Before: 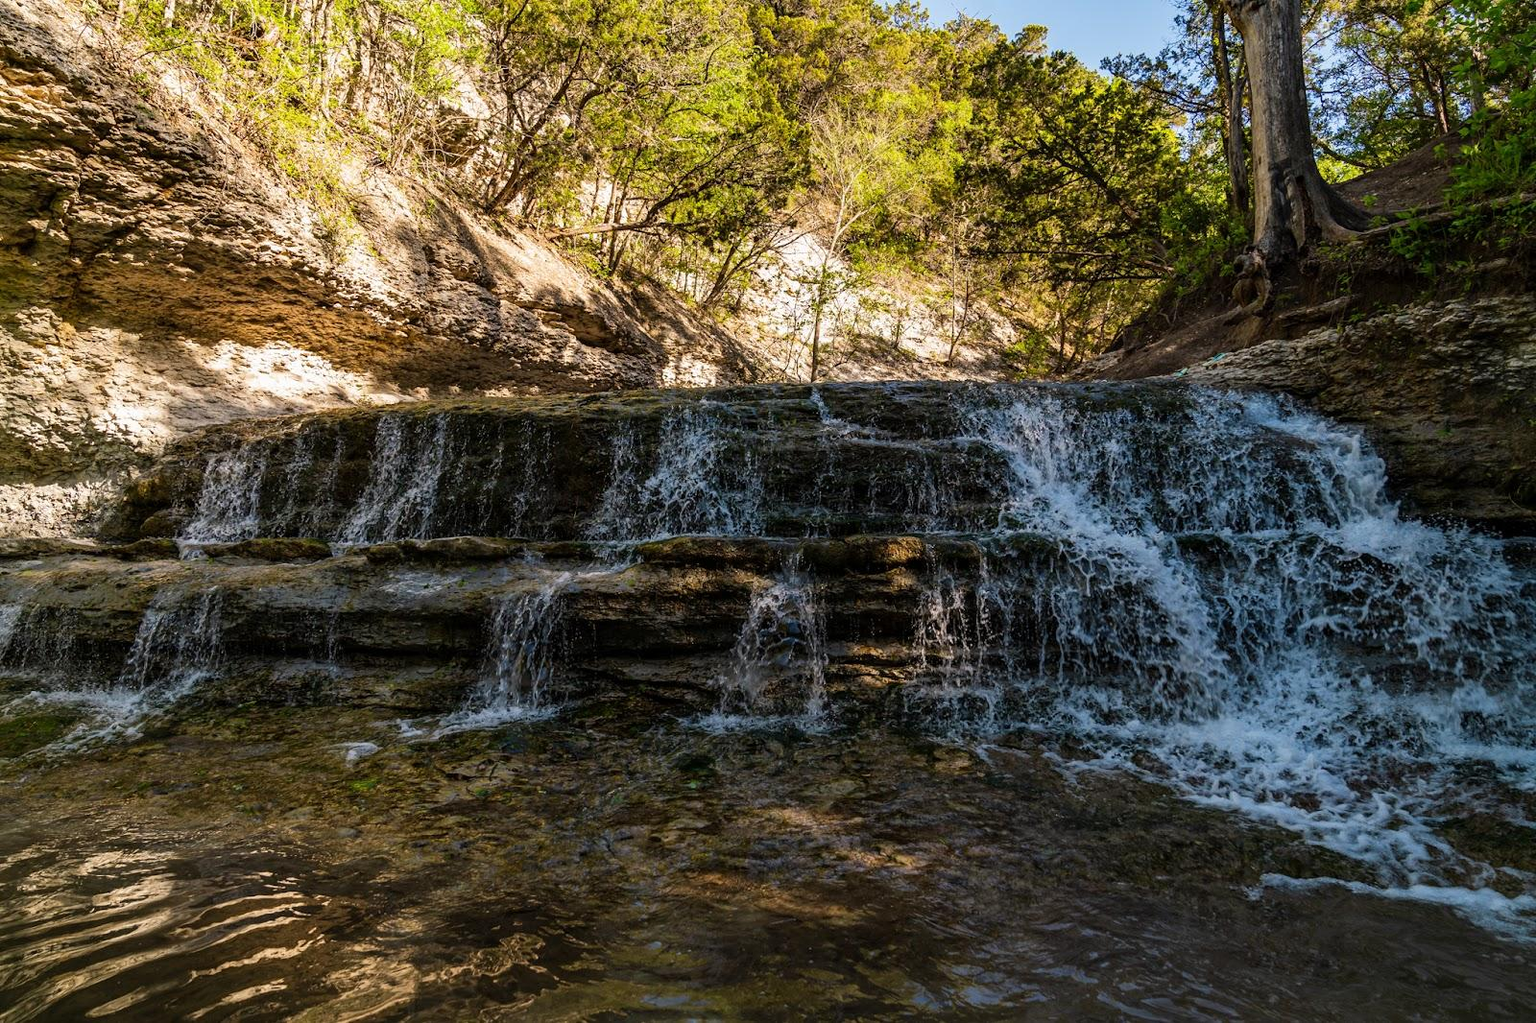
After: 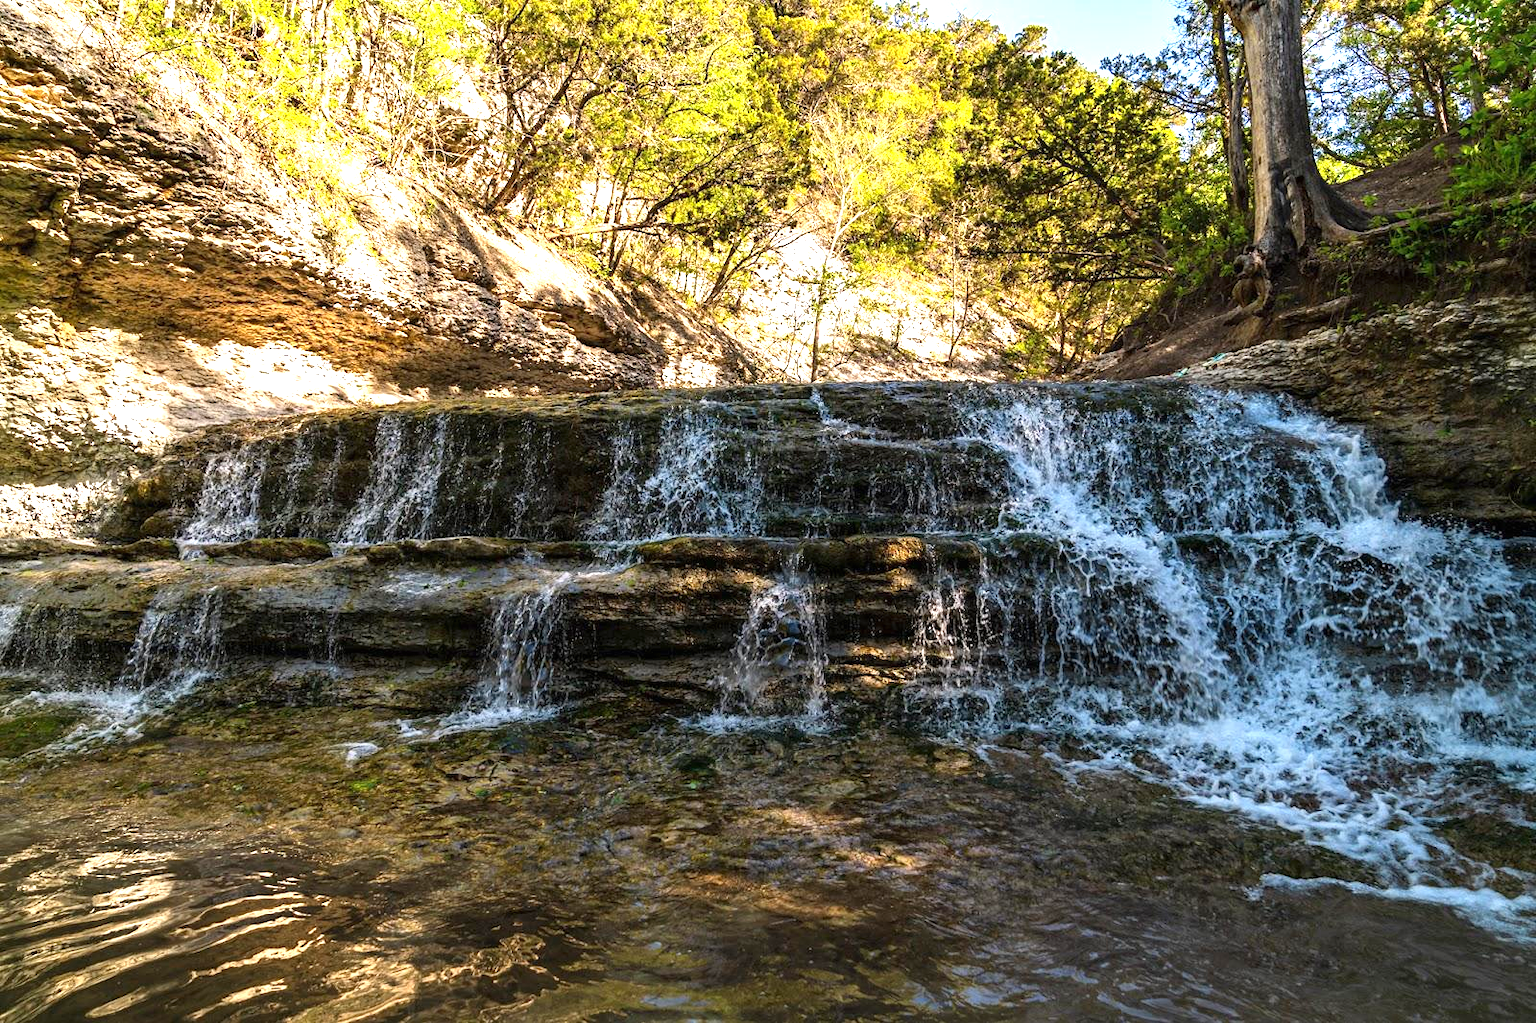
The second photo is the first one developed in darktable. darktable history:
shadows and highlights: radius 331.98, shadows 55.15, highlights -98.01, compress 94.55%, soften with gaussian
exposure: black level correction 0, exposure 1.102 EV, compensate exposure bias true, compensate highlight preservation false
